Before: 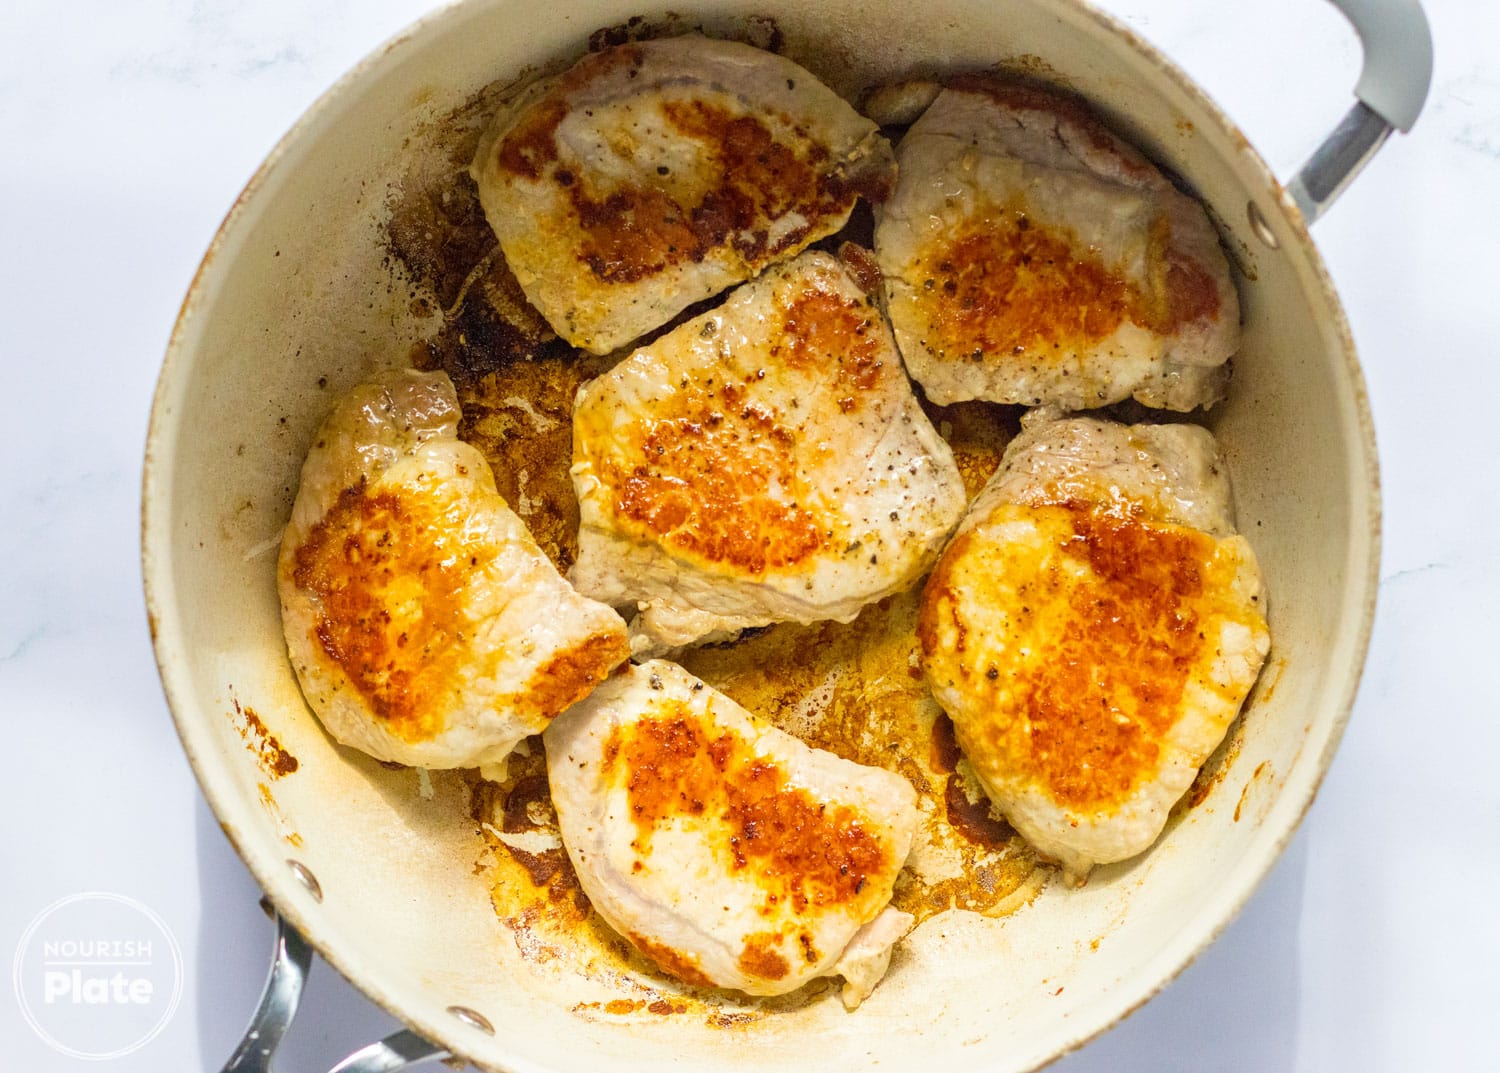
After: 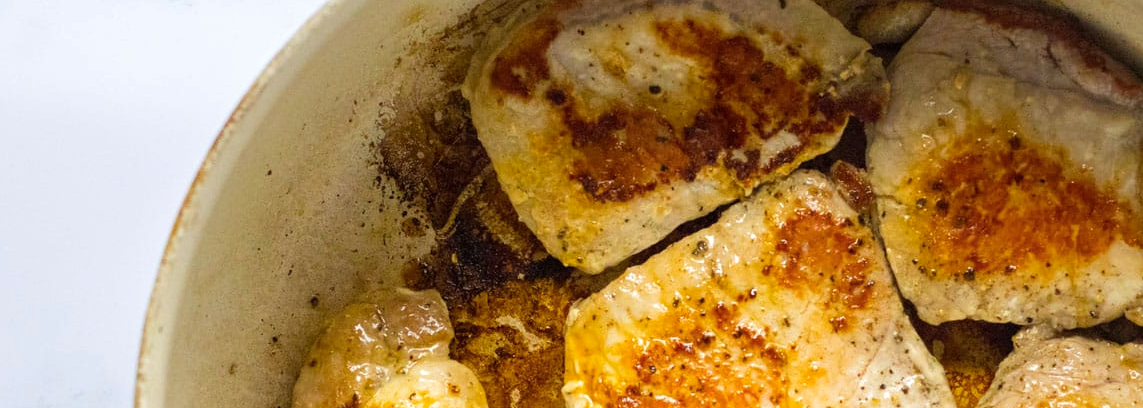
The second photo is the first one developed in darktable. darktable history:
crop: left 0.579%, top 7.627%, right 23.167%, bottom 54.275%
color balance rgb: perceptual saturation grading › global saturation 3.7%, global vibrance 5.56%, contrast 3.24%
